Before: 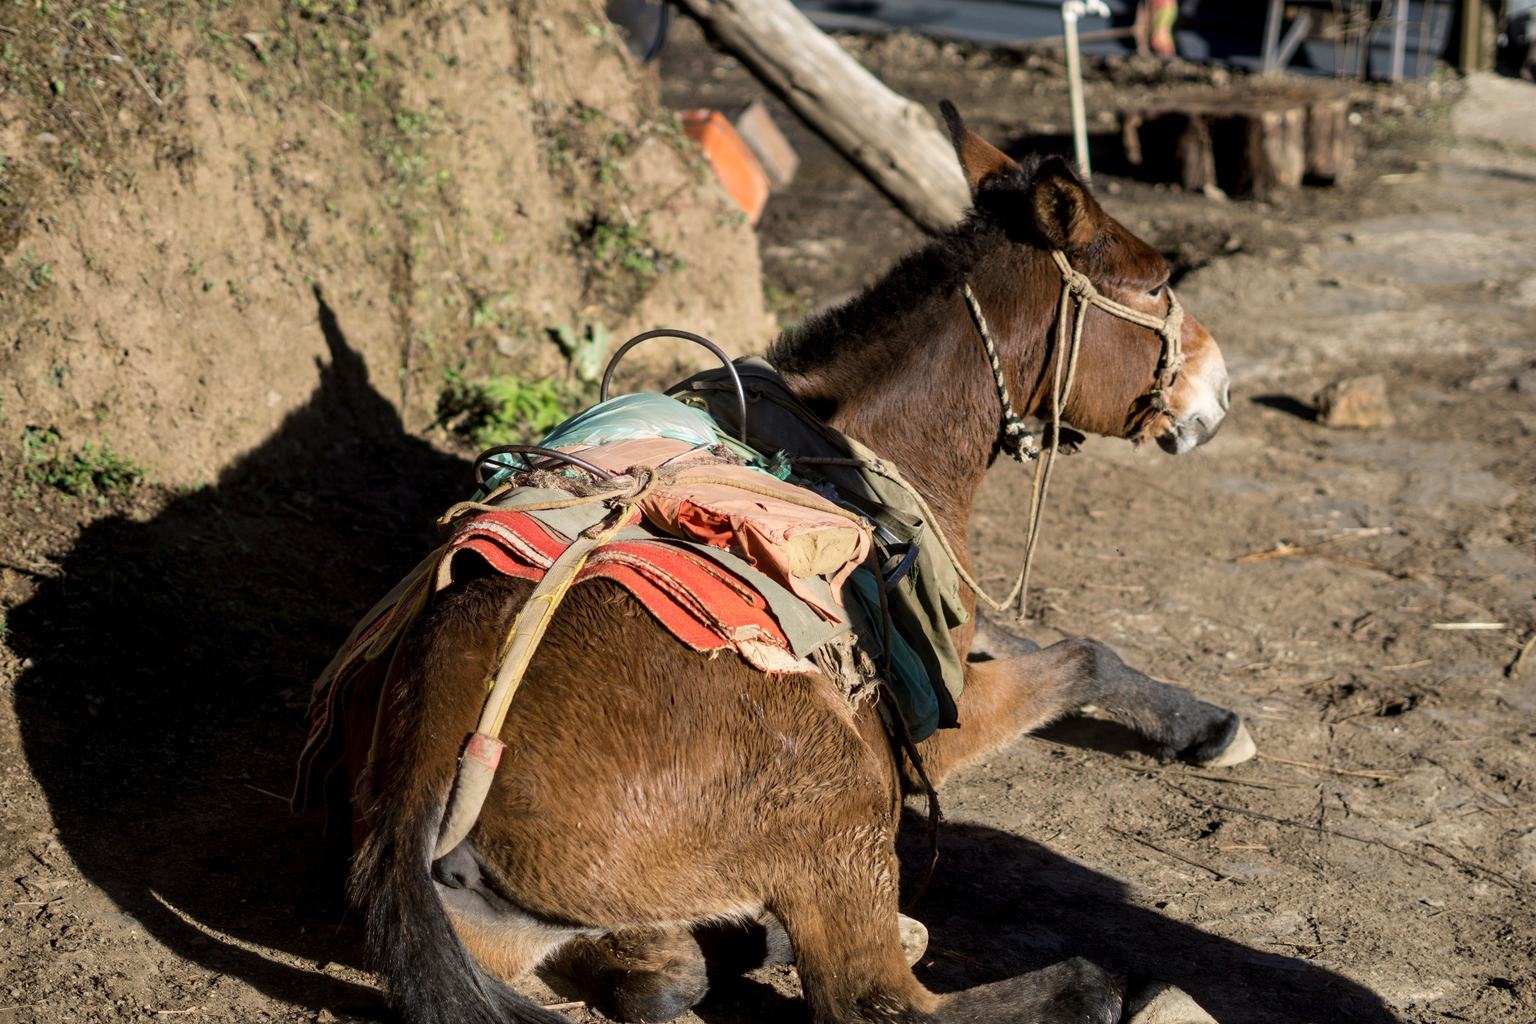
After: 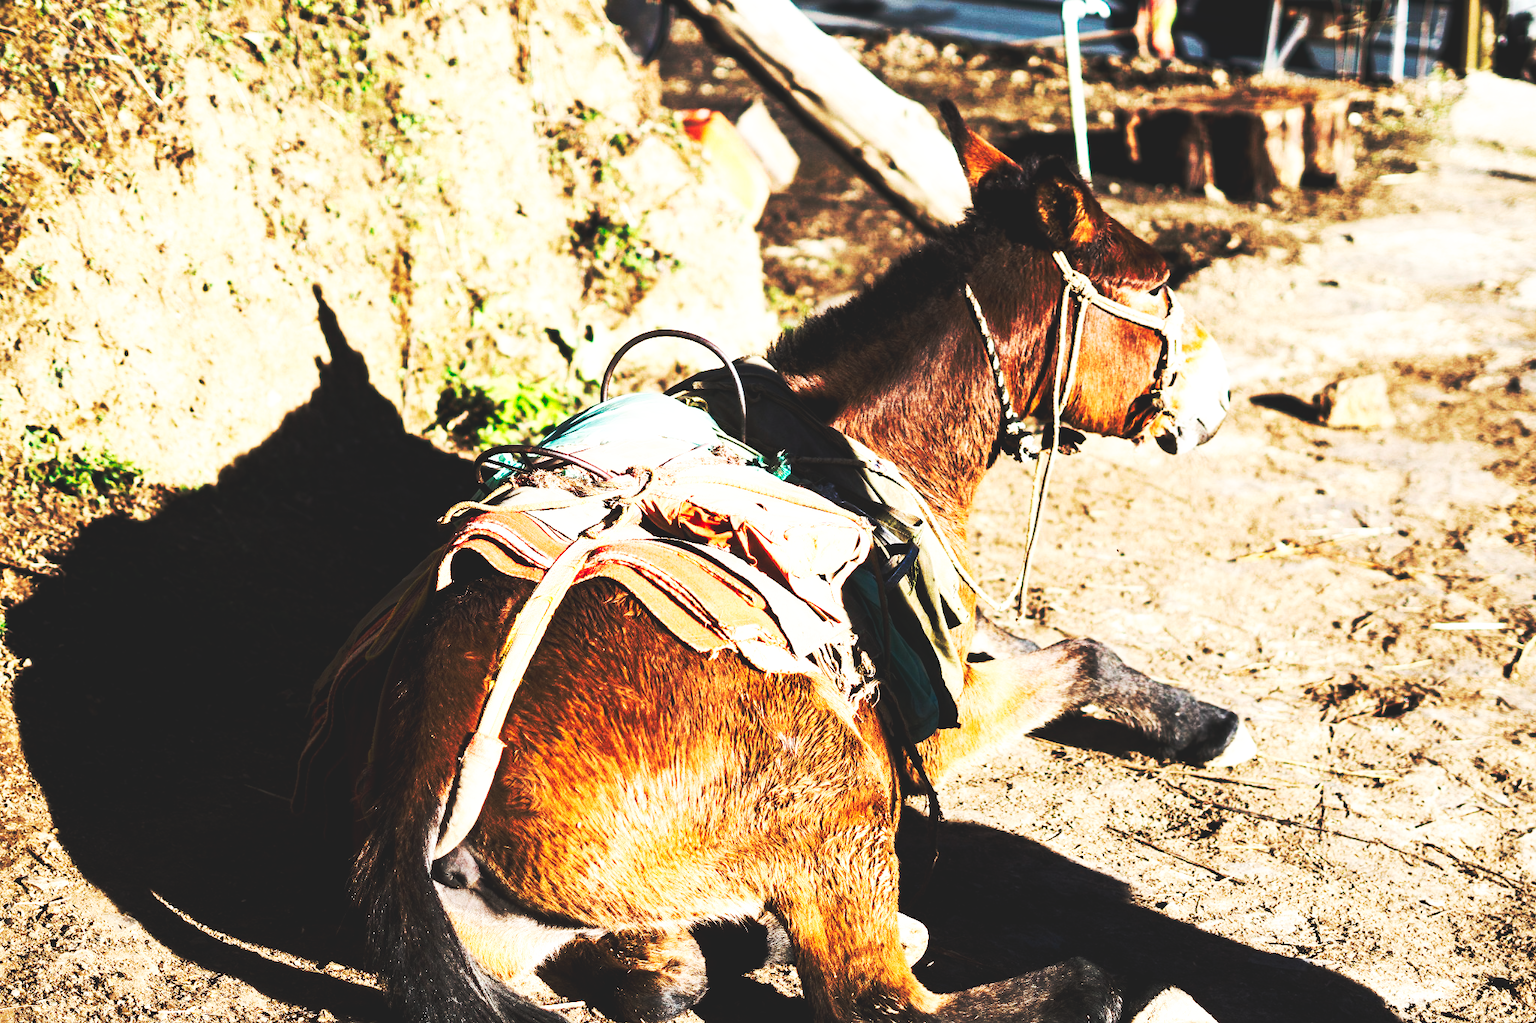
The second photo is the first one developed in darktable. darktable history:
tone equalizer: -8 EV -0.75 EV, -7 EV -0.7 EV, -6 EV -0.6 EV, -5 EV -0.4 EV, -3 EV 0.4 EV, -2 EV 0.6 EV, -1 EV 0.7 EV, +0 EV 0.75 EV, edges refinement/feathering 500, mask exposure compensation -1.57 EV, preserve details no
base curve: curves: ch0 [(0, 0.015) (0.085, 0.116) (0.134, 0.298) (0.19, 0.545) (0.296, 0.764) (0.599, 0.982) (1, 1)], preserve colors none
